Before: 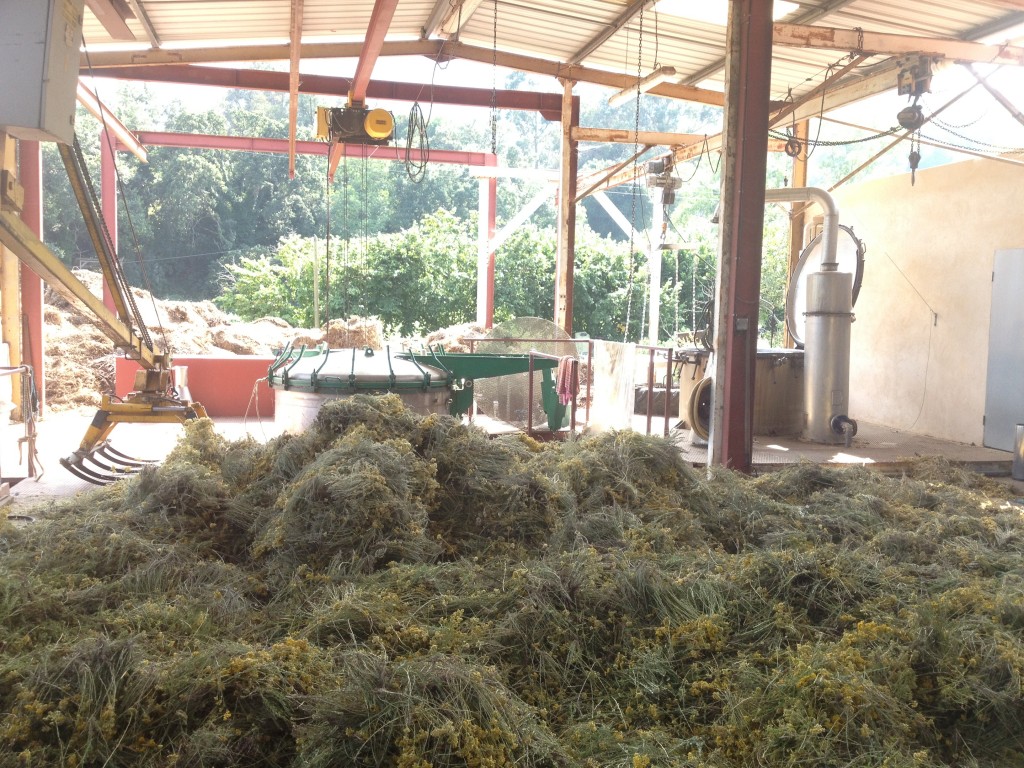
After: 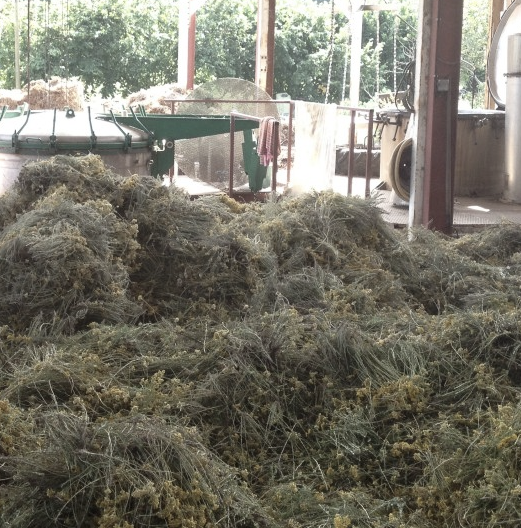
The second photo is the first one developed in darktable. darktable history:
contrast brightness saturation: contrast 0.1, saturation -0.36
crop and rotate: left 29.237%, top 31.152%, right 19.807%
